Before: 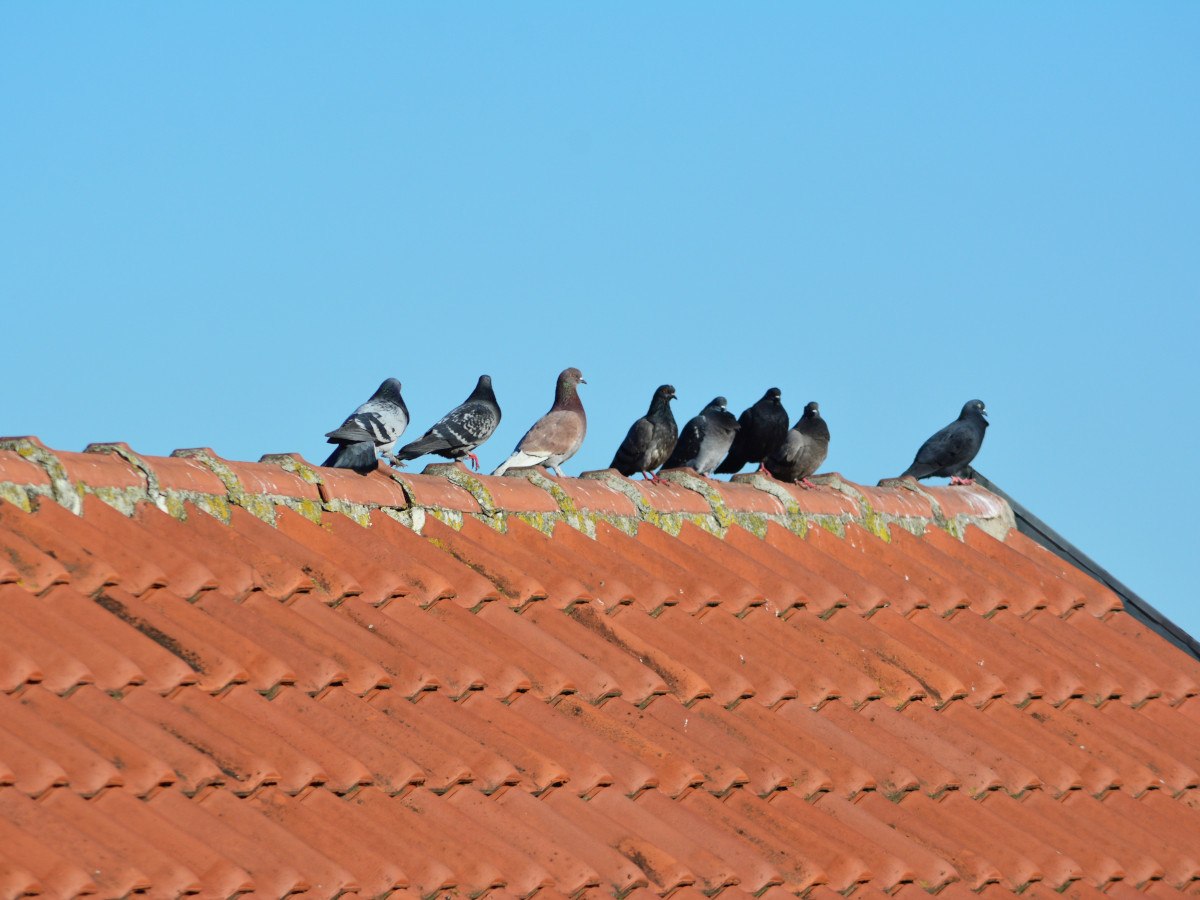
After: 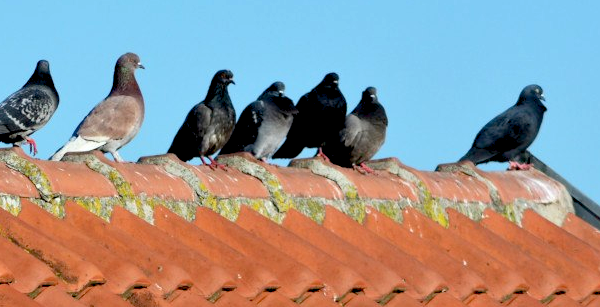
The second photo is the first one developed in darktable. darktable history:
levels: levels [0, 0.476, 0.951]
crop: left 36.884%, top 35%, right 13.045%, bottom 30.796%
exposure: black level correction 0.016, exposure -0.008 EV, compensate highlight preservation false
